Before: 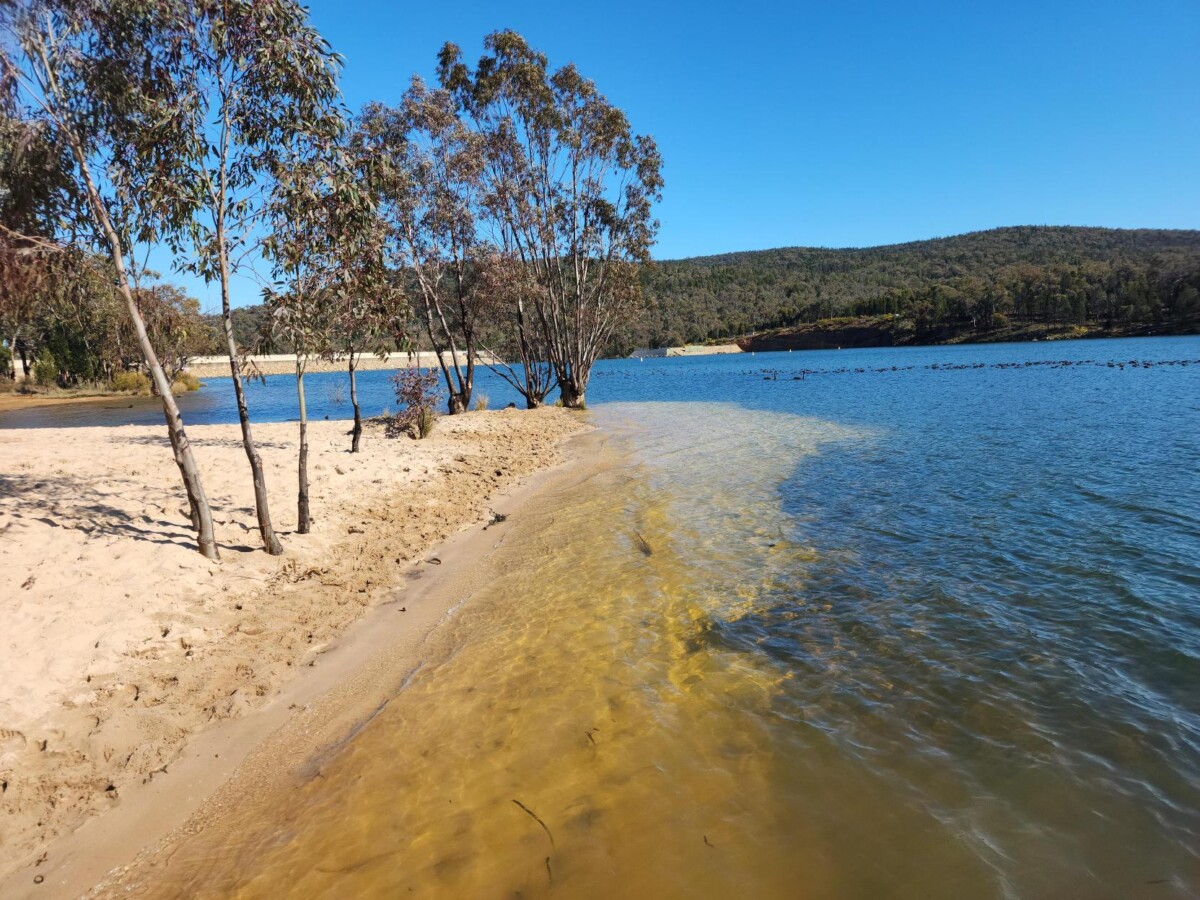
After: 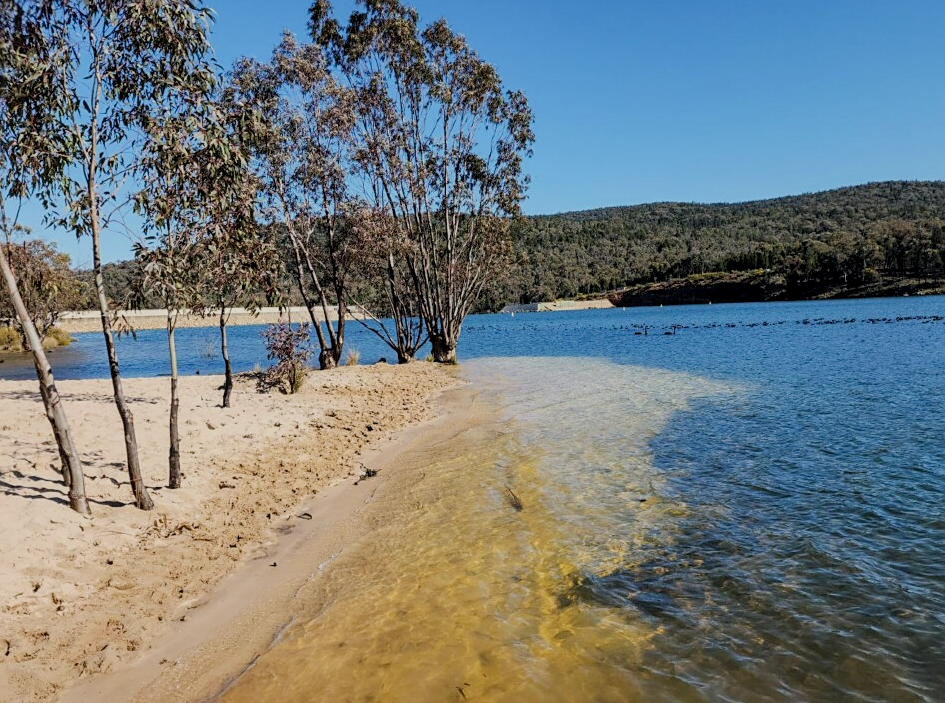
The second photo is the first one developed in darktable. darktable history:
filmic rgb: black relative exposure -7.65 EV, white relative exposure 4.56 EV, hardness 3.61
sharpen: radius 1.864, amount 0.398, threshold 1.271
crop and rotate: left 10.77%, top 5.1%, right 10.41%, bottom 16.76%
local contrast: on, module defaults
